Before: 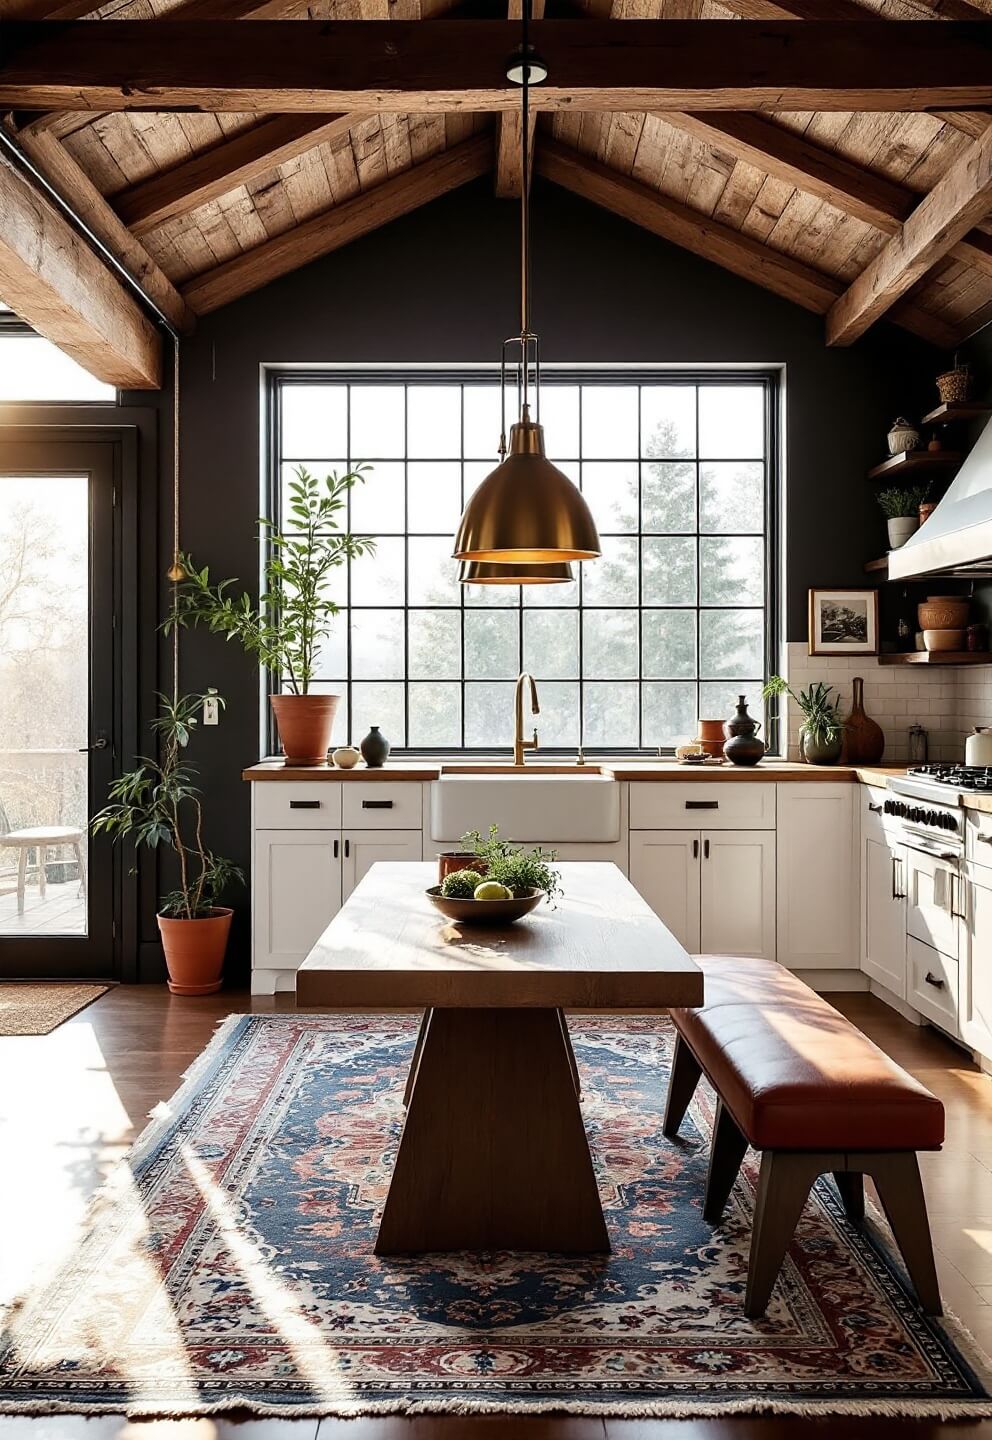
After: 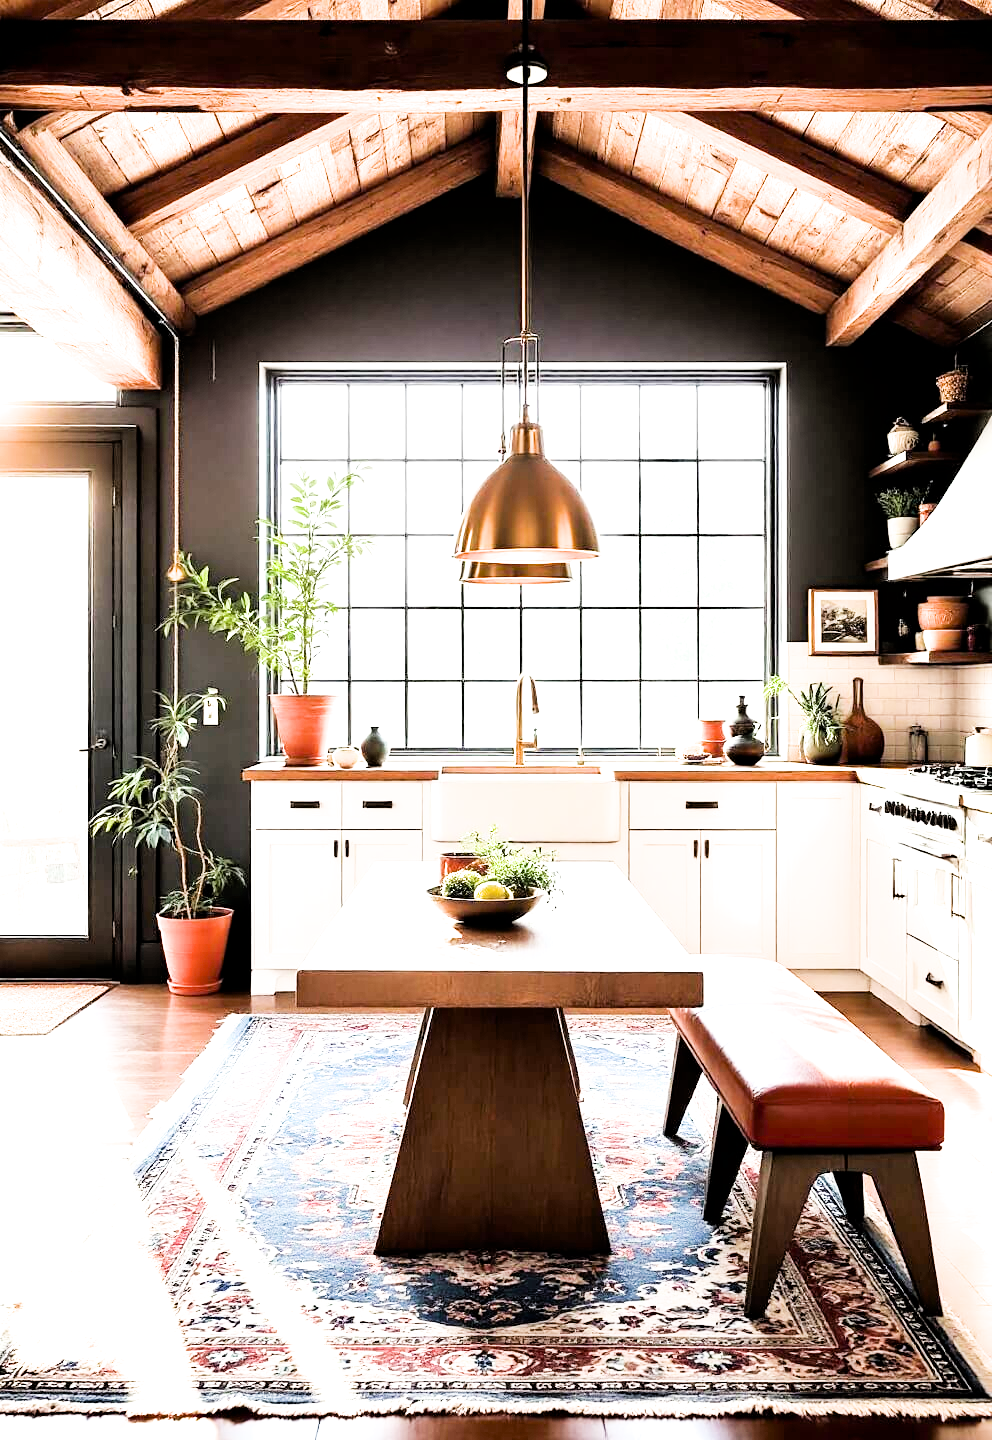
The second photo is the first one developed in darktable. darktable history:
exposure: black level correction 0.001, exposure 2.684 EV, compensate highlight preservation false
filmic rgb: black relative exposure -5.07 EV, white relative exposure 3.95 EV, hardness 2.89, contrast 1.3, highlights saturation mix -30.26%
